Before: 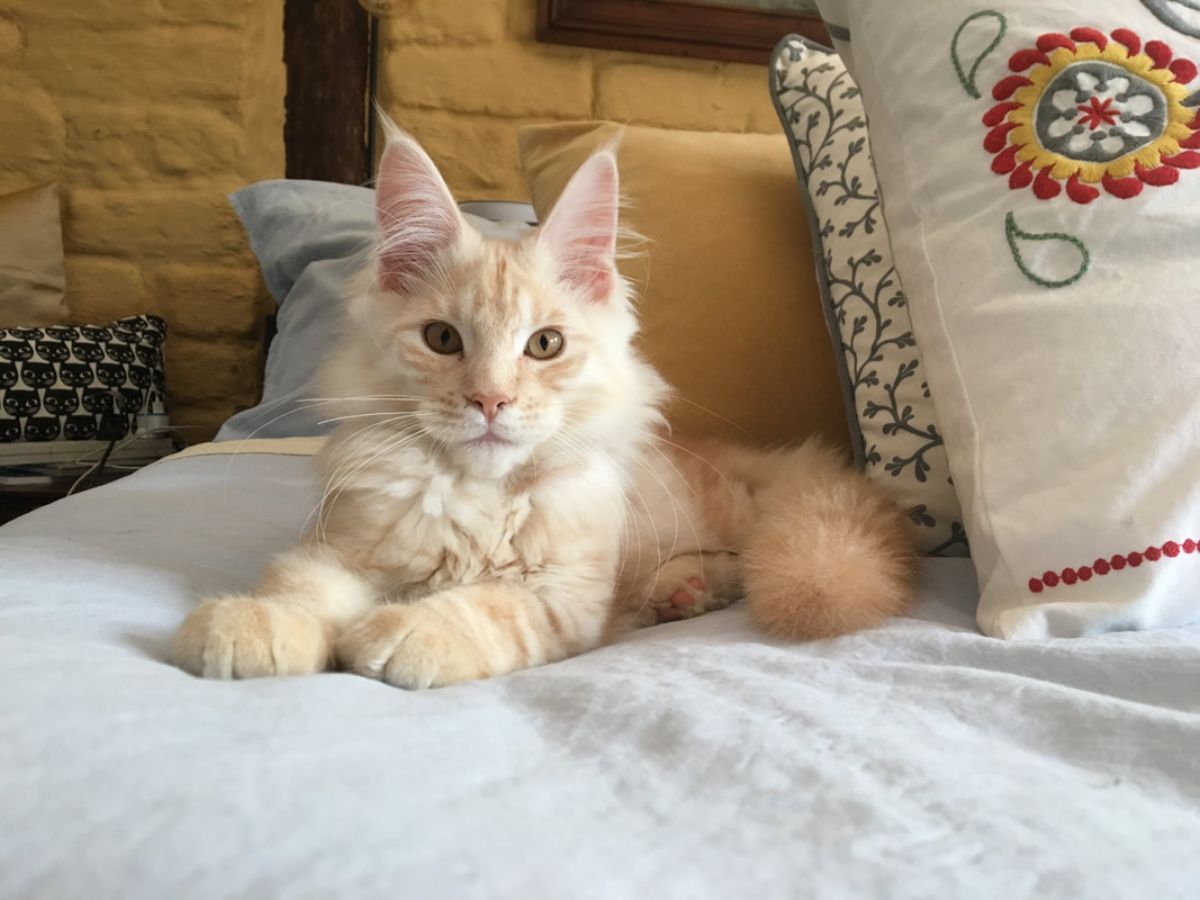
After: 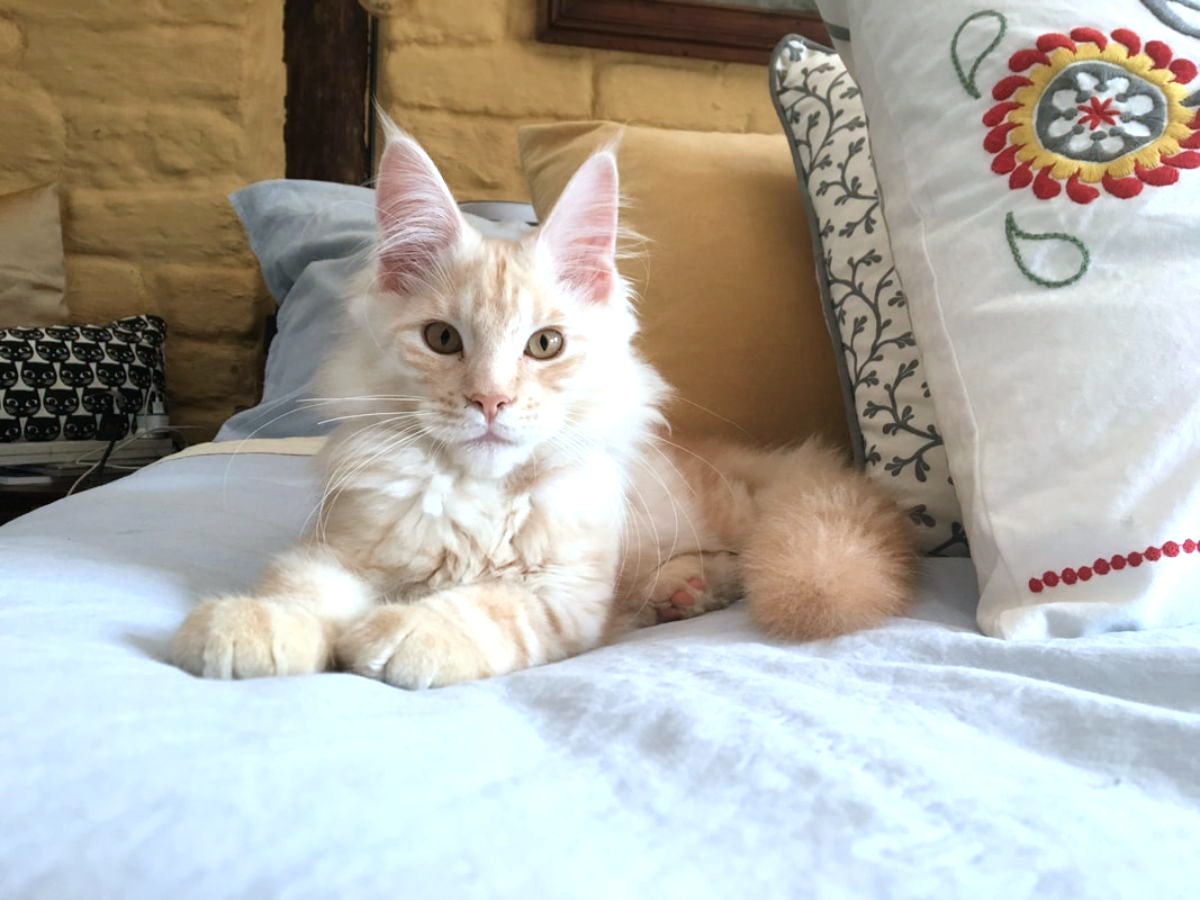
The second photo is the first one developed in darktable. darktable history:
tone equalizer: -8 EV -0.405 EV, -7 EV -0.429 EV, -6 EV -0.368 EV, -5 EV -0.214 EV, -3 EV 0.242 EV, -2 EV 0.328 EV, -1 EV 0.396 EV, +0 EV 0.399 EV
color calibration: x 0.37, y 0.382, temperature 4310.21 K
